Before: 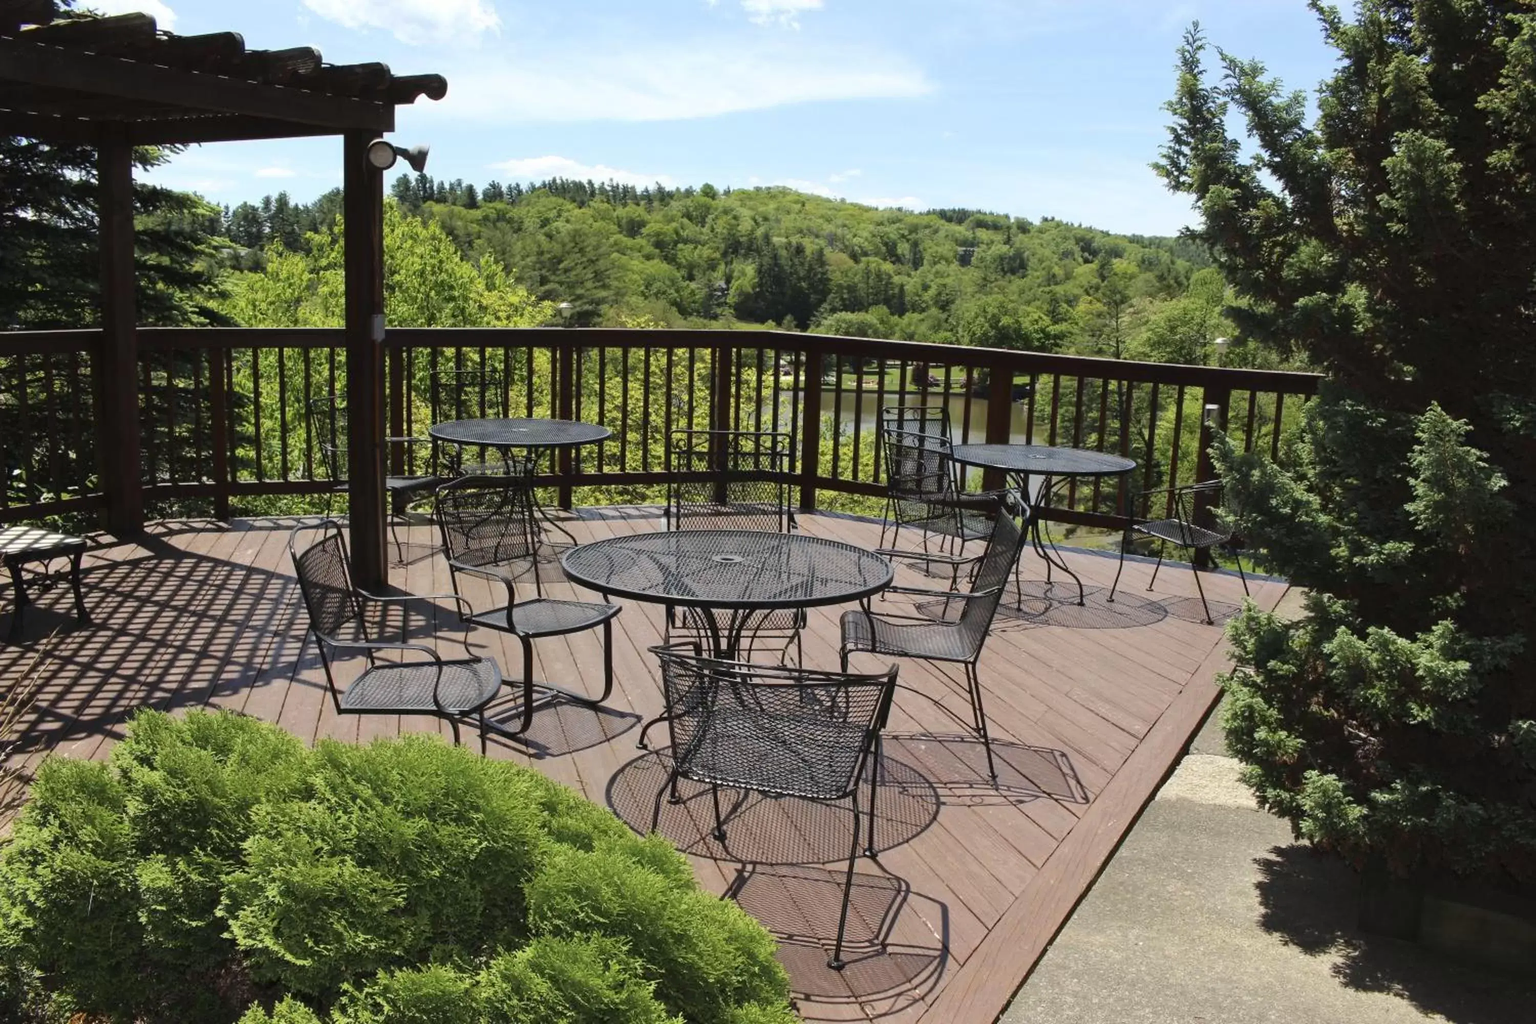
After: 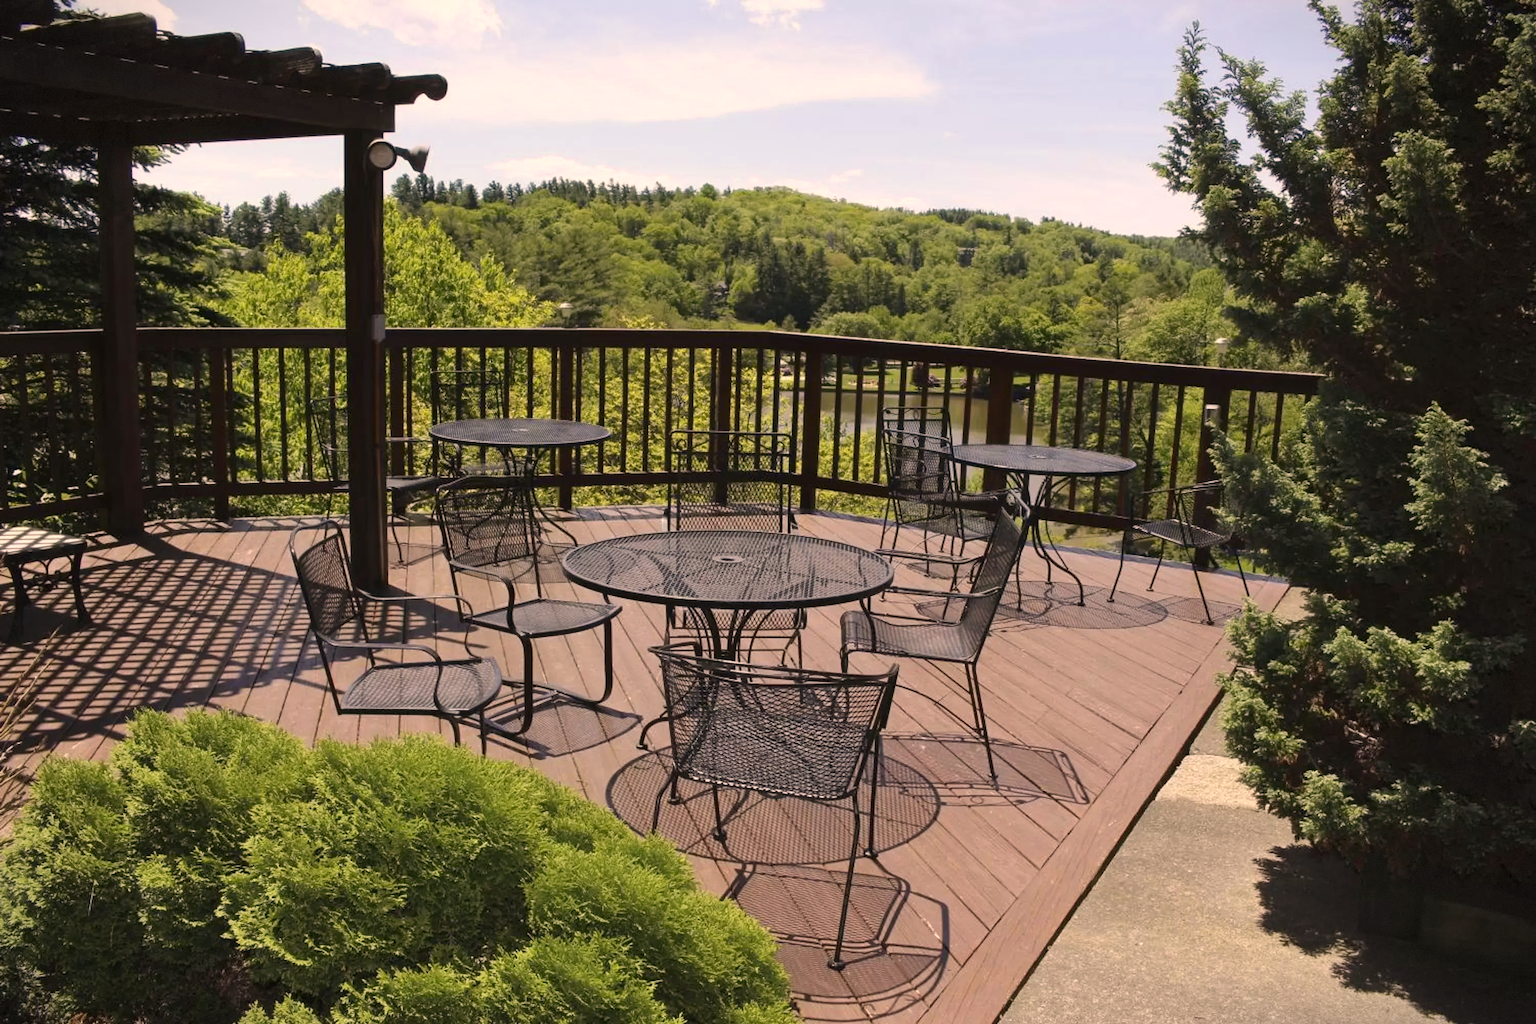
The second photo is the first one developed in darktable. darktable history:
vignetting: fall-off start 100%, brightness -0.406, saturation -0.3, width/height ratio 1.324, dithering 8-bit output, unbound false
color correction: highlights a* 11.96, highlights b* 11.58
